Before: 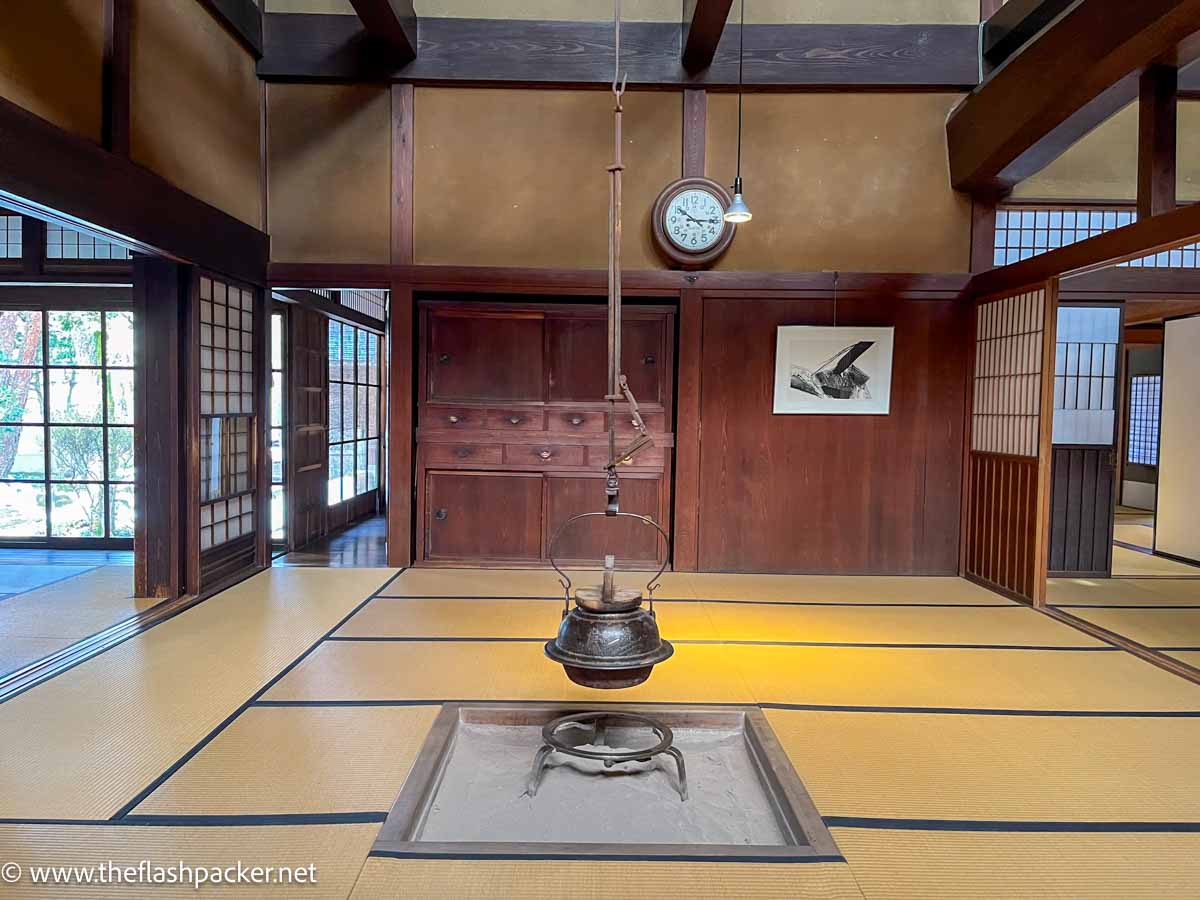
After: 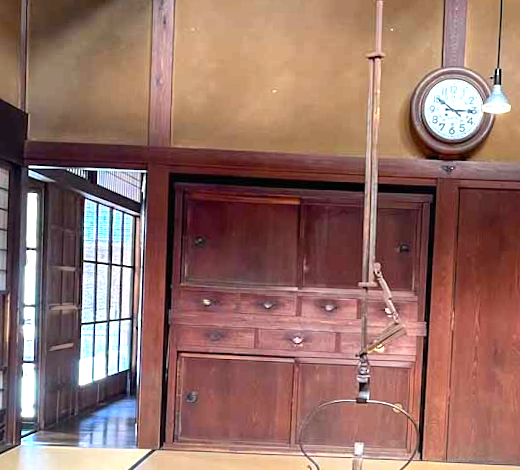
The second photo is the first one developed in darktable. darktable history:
rotate and perspective: rotation 1.57°, crop left 0.018, crop right 0.982, crop top 0.039, crop bottom 0.961
crop: left 20.248%, top 10.86%, right 35.675%, bottom 34.321%
exposure: black level correction 0, exposure 1 EV, compensate highlight preservation false
